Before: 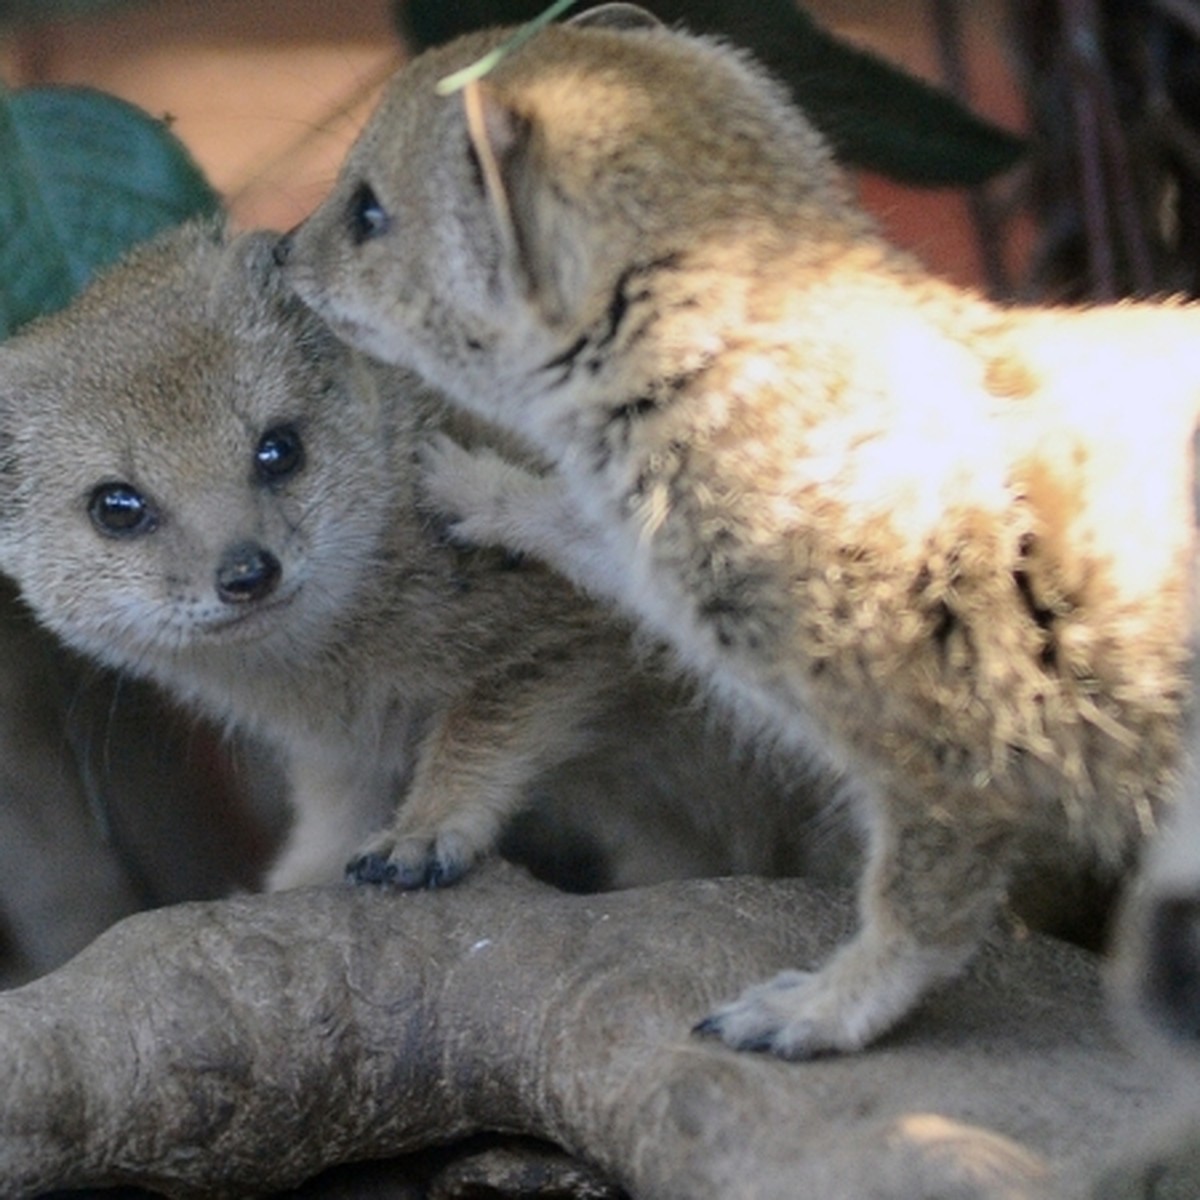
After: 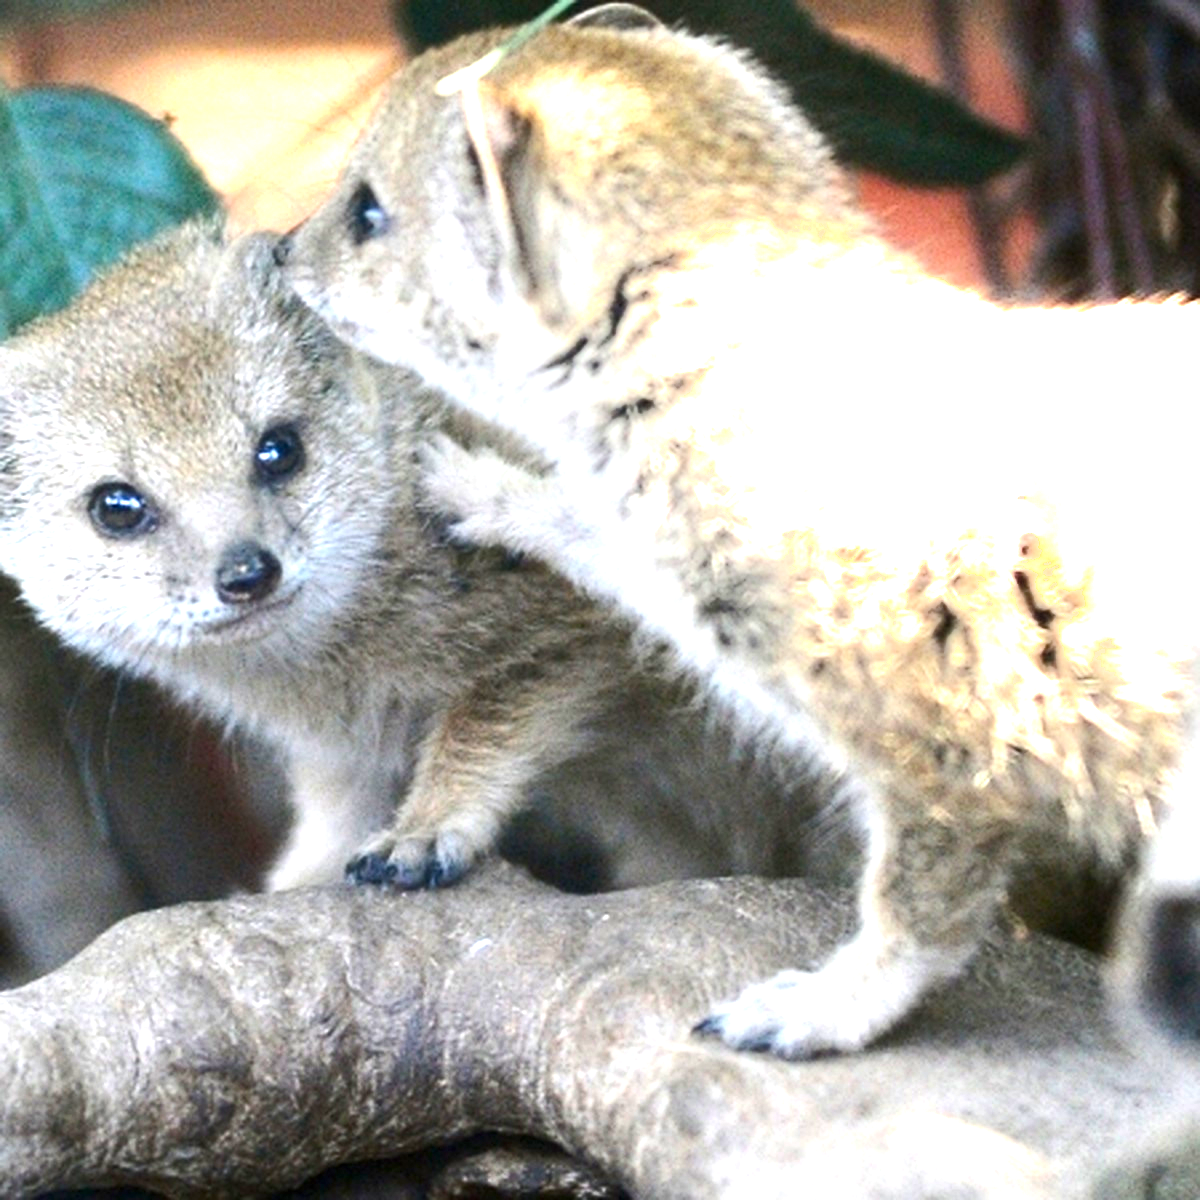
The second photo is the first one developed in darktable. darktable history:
contrast brightness saturation: contrast 0.05
shadows and highlights: radius 91.66, shadows -15.24, white point adjustment 0.222, highlights 31.2, compress 48.25%, shadows color adjustment 99.15%, highlights color adjustment 0.482%, soften with gaussian
exposure: black level correction 0, exposure 1.446 EV, compensate exposure bias true, compensate highlight preservation false
color balance rgb: perceptual saturation grading › global saturation 21.216%, perceptual saturation grading › highlights -19.759%, perceptual saturation grading › shadows 29.977%, perceptual brilliance grading › global brilliance 15.177%, perceptual brilliance grading › shadows -34.939%, global vibrance 20%
